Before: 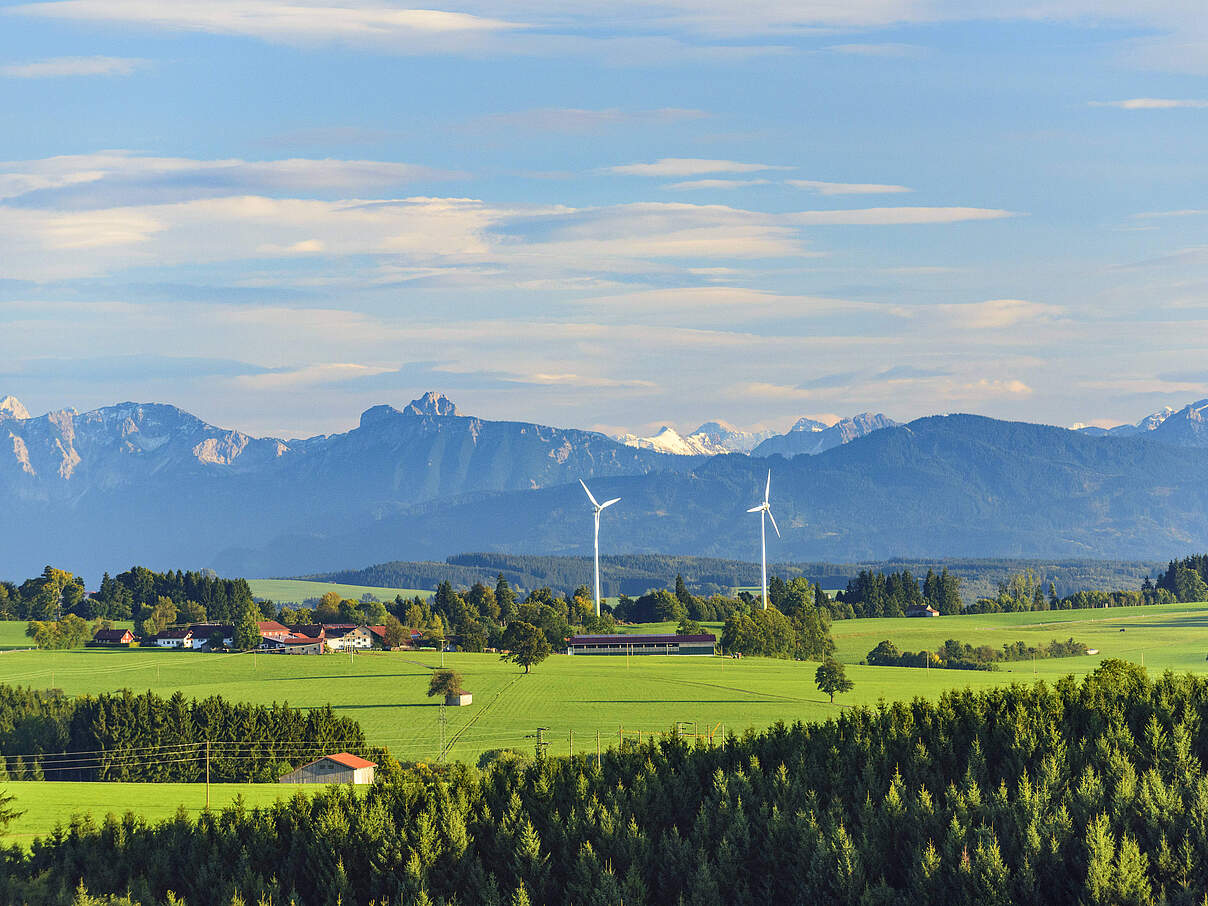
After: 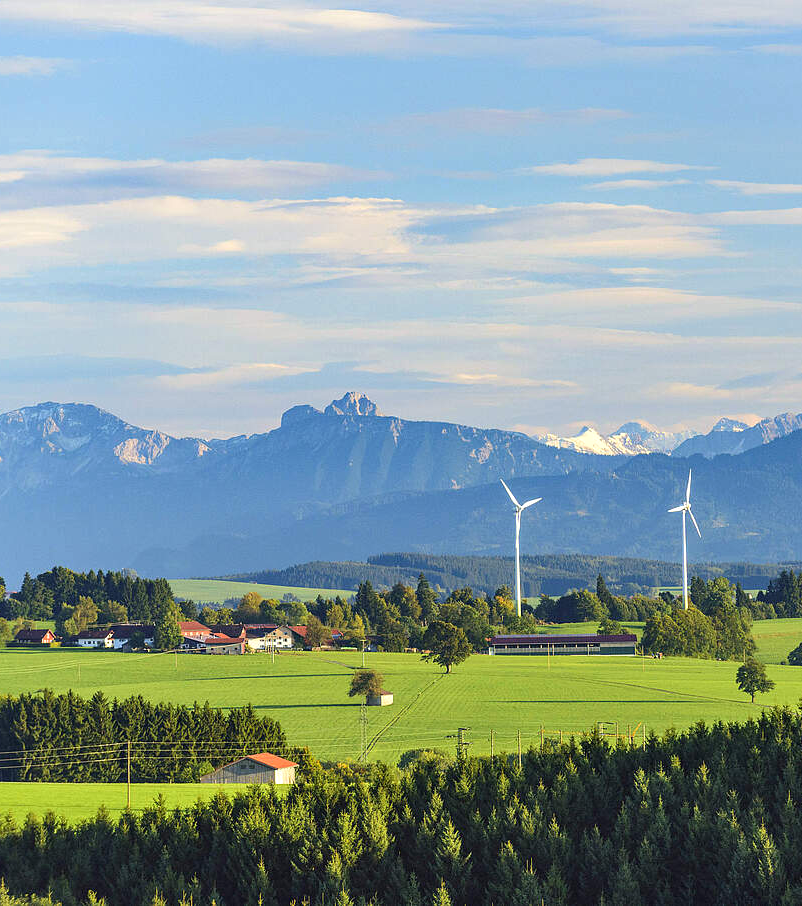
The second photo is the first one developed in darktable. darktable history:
crop and rotate: left 6.553%, right 26.978%
exposure: exposure 0.153 EV, compensate highlight preservation false
